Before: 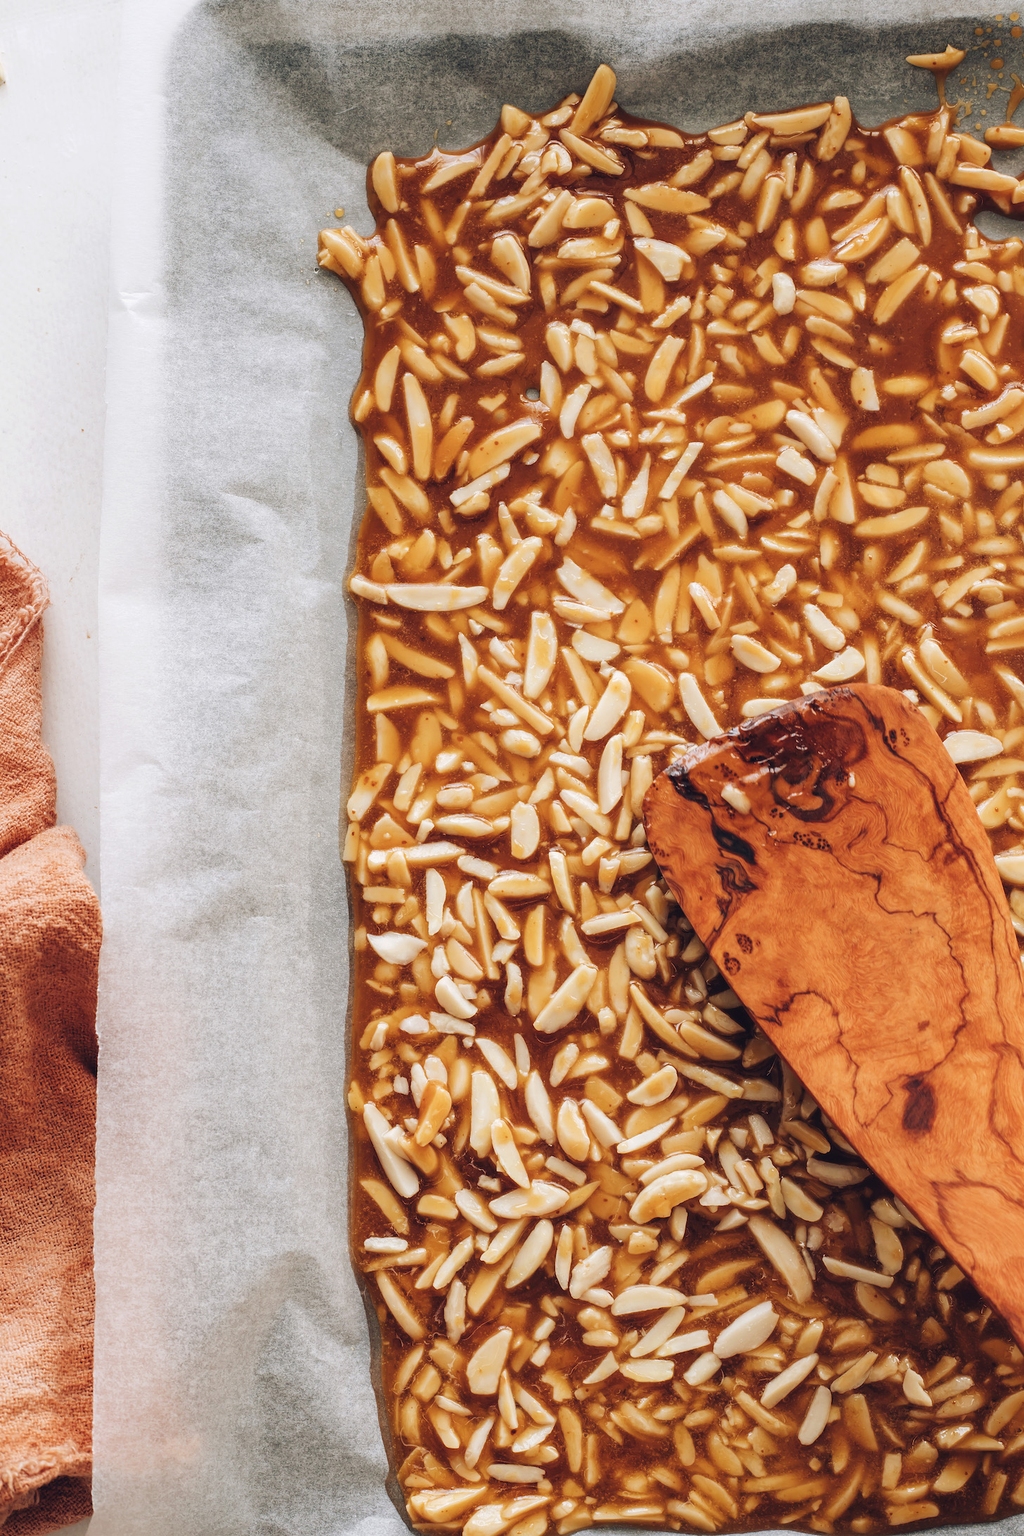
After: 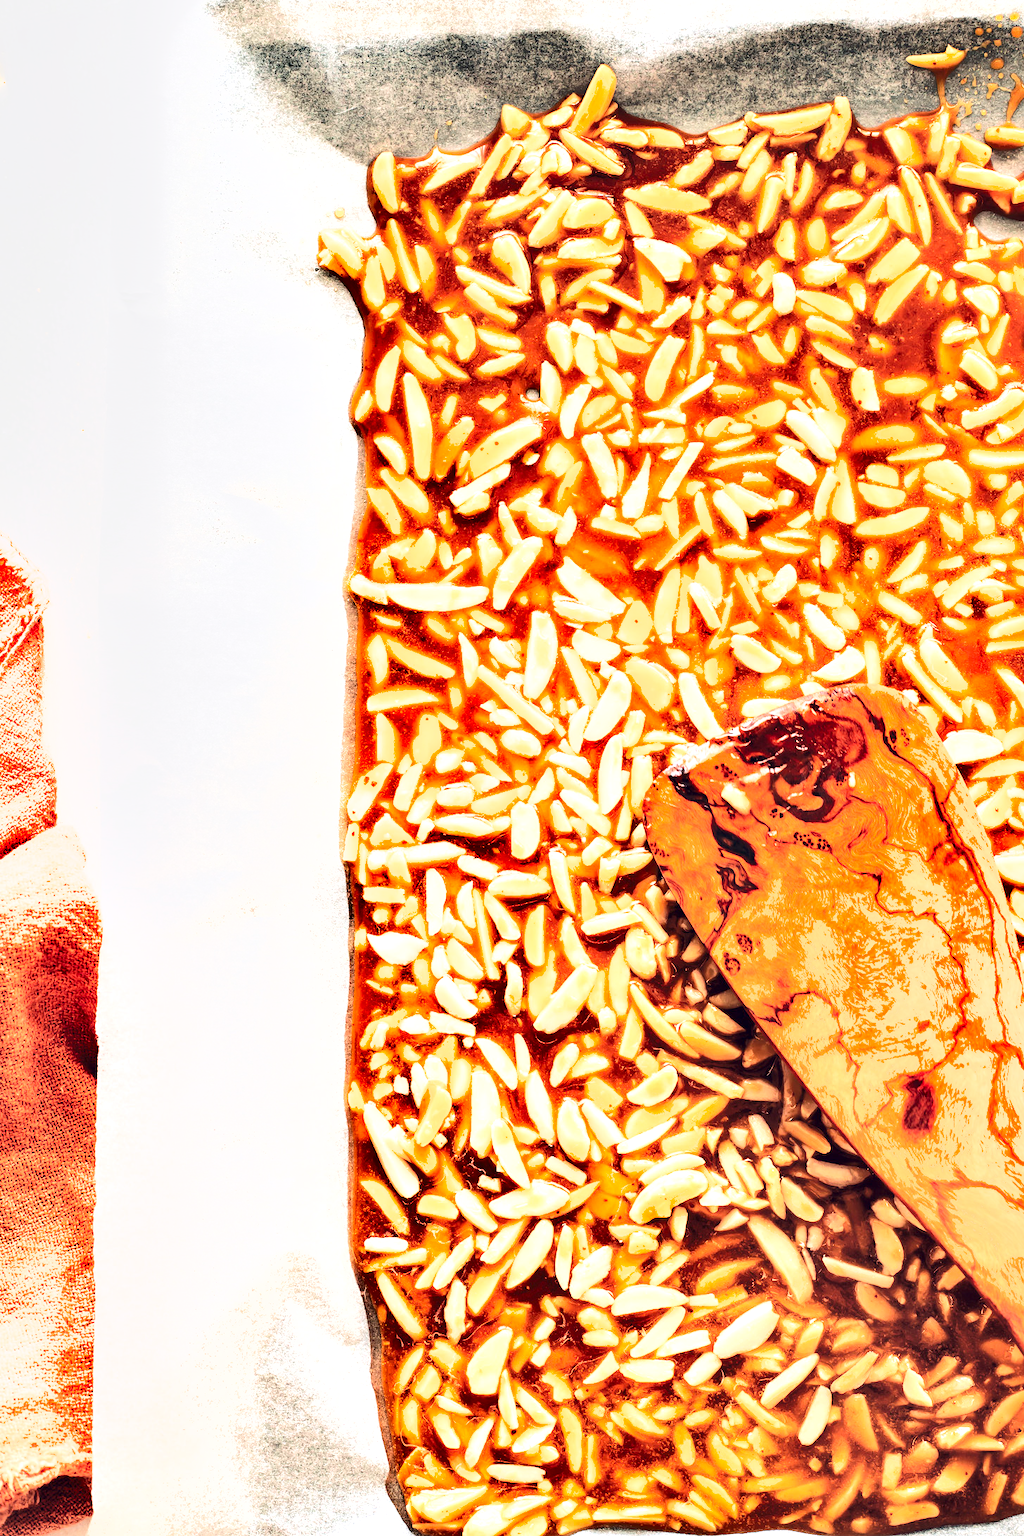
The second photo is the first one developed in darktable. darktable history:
exposure: black level correction 0, exposure 1.444 EV, compensate highlight preservation false
contrast brightness saturation: contrast 0.072
shadows and highlights: low approximation 0.01, soften with gaussian
tone curve: curves: ch0 [(0, 0) (0.082, 0.02) (0.129, 0.078) (0.275, 0.301) (0.67, 0.809) (1, 1)], color space Lab, independent channels, preserve colors none
